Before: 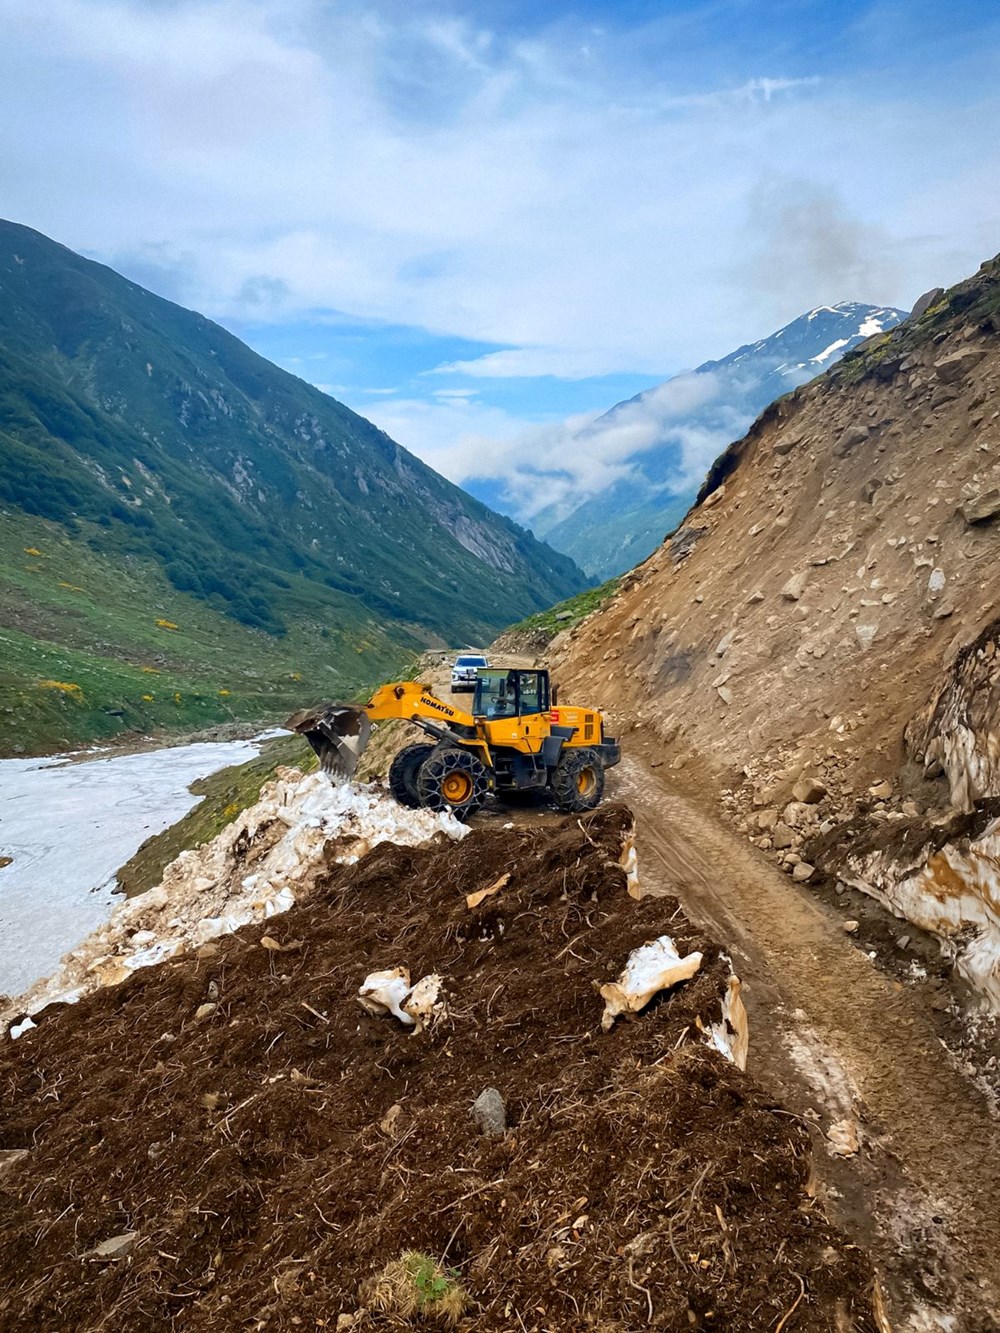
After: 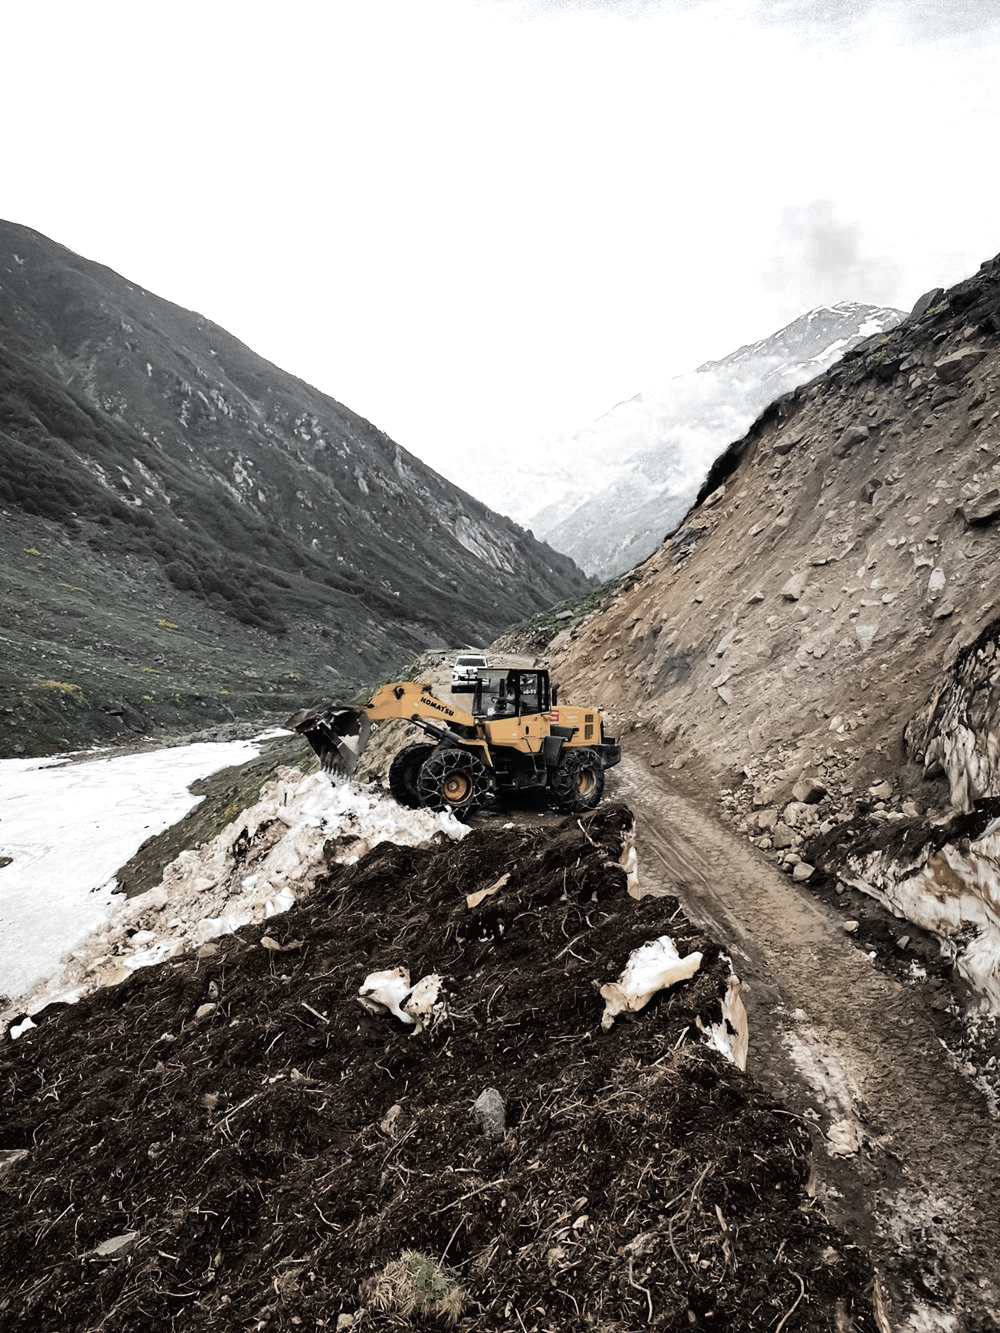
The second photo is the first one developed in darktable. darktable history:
tone curve: curves: ch0 [(0, 0) (0.003, 0.016) (0.011, 0.016) (0.025, 0.016) (0.044, 0.016) (0.069, 0.016) (0.1, 0.026) (0.136, 0.047) (0.177, 0.088) (0.224, 0.14) (0.277, 0.2) (0.335, 0.276) (0.399, 0.37) (0.468, 0.47) (0.543, 0.583) (0.623, 0.698) (0.709, 0.779) (0.801, 0.858) (0.898, 0.929) (1, 1)], color space Lab, linked channels, preserve colors none
color zones: curves: ch0 [(0, 0.613) (0.01, 0.613) (0.245, 0.448) (0.498, 0.529) (0.642, 0.665) (0.879, 0.777) (0.99, 0.613)]; ch1 [(0, 0.035) (0.121, 0.189) (0.259, 0.197) (0.415, 0.061) (0.589, 0.022) (0.732, 0.022) (0.857, 0.026) (0.991, 0.053)]
